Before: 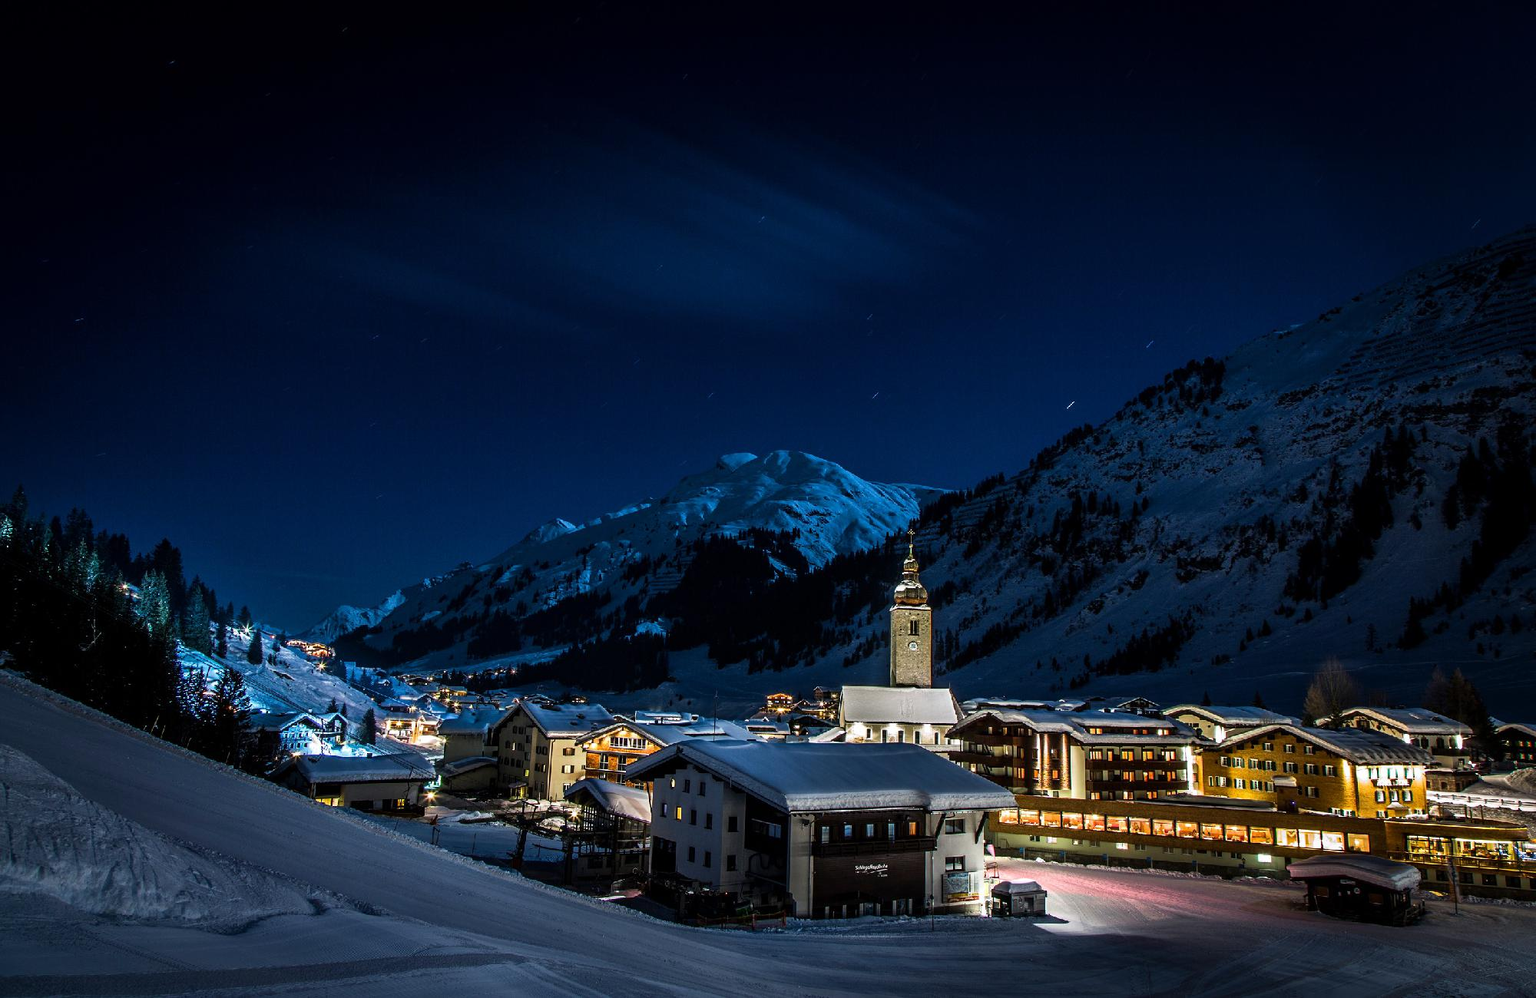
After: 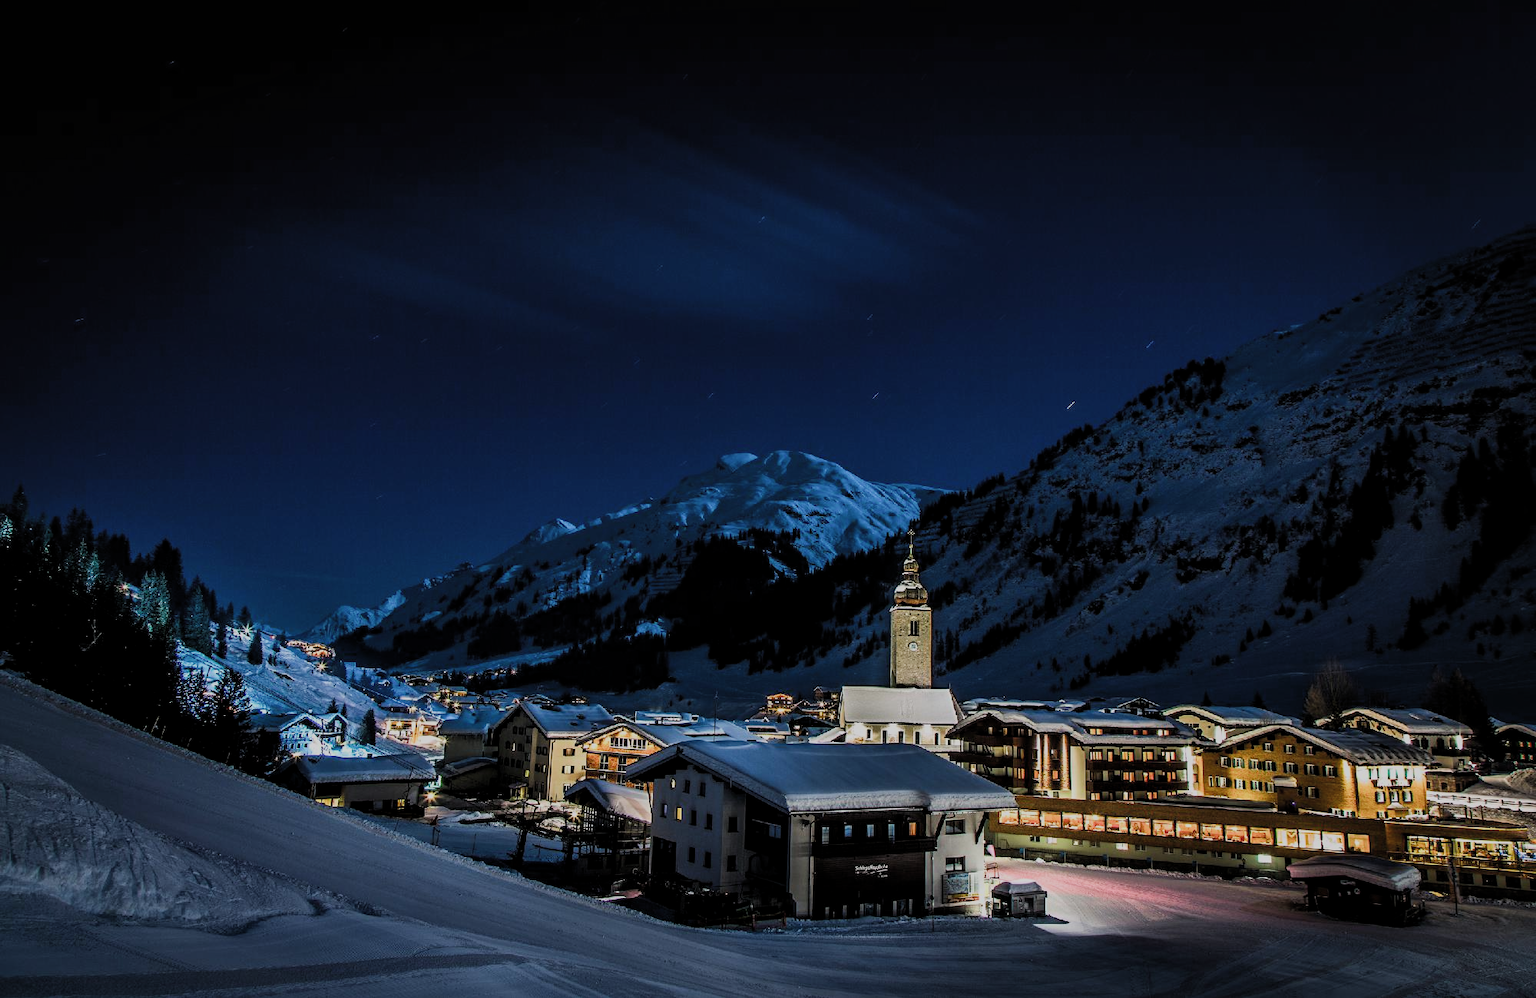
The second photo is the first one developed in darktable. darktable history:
filmic rgb: black relative exposure -7.65 EV, white relative exposure 4.56 EV, hardness 3.61, color science v5 (2021), contrast in shadows safe, contrast in highlights safe
local contrast: mode bilateral grid, contrast 100, coarseness 99, detail 108%, midtone range 0.2
